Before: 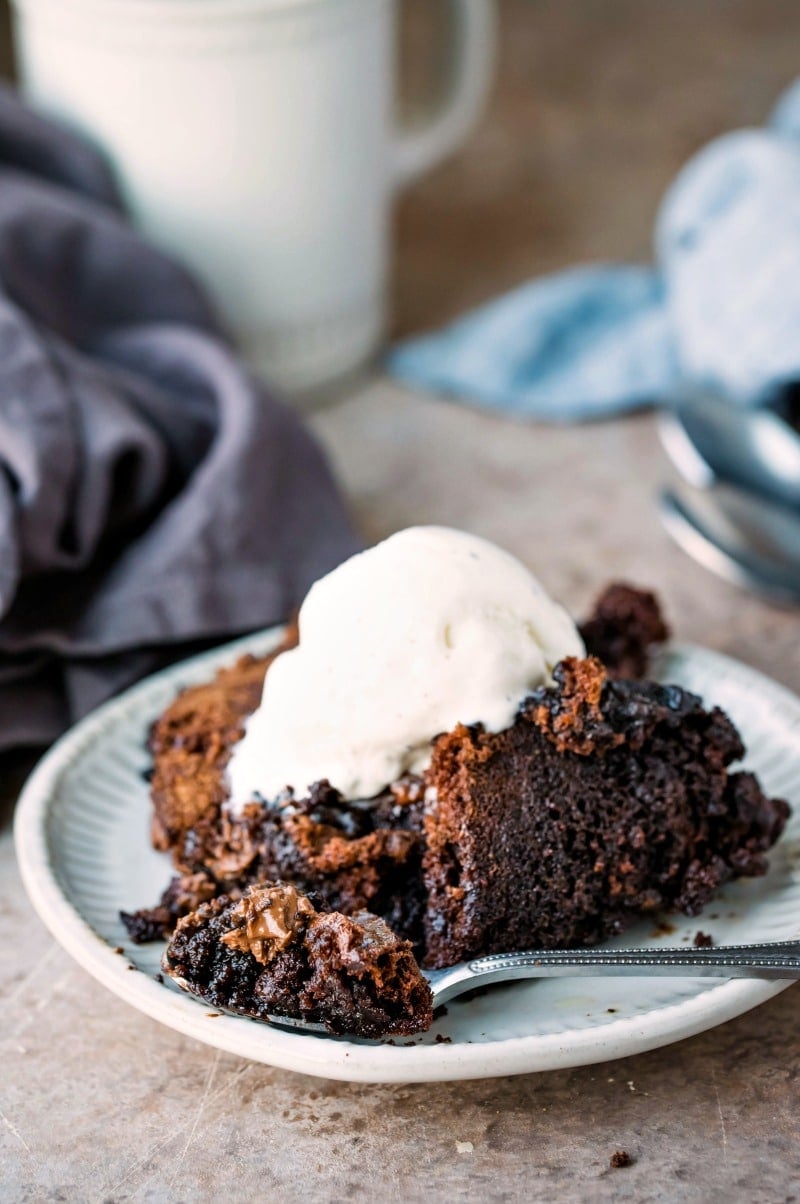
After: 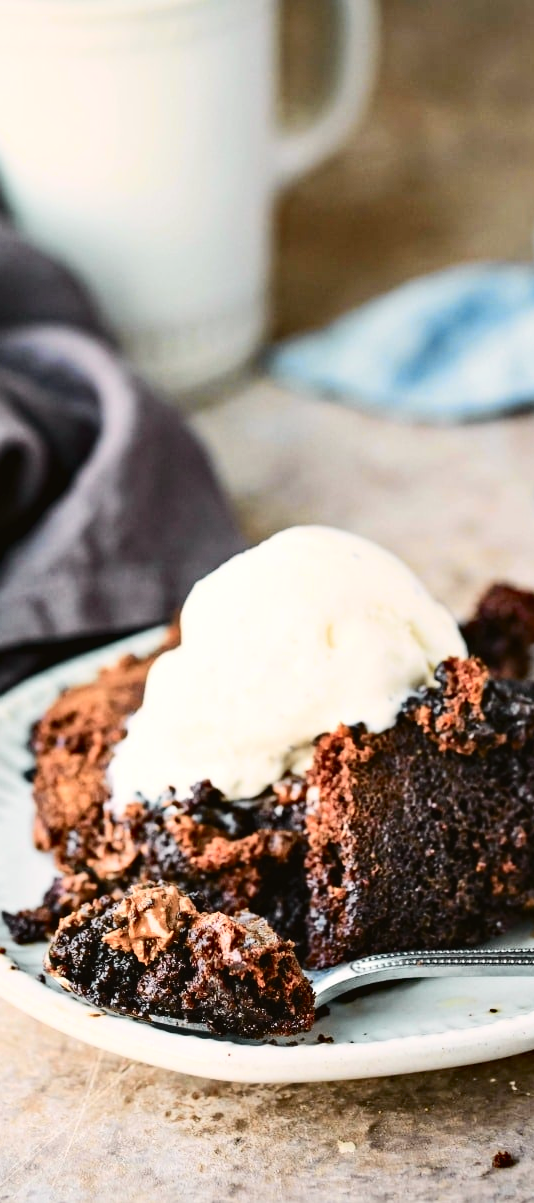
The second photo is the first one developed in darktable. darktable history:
crop and rotate: left 14.9%, right 18.298%
haze removal: compatibility mode true, adaptive false
tone curve: curves: ch0 [(0, 0.026) (0.184, 0.172) (0.391, 0.468) (0.446, 0.56) (0.605, 0.758) (0.831, 0.931) (0.992, 1)]; ch1 [(0, 0) (0.437, 0.447) (0.501, 0.502) (0.538, 0.539) (0.574, 0.589) (0.617, 0.64) (0.699, 0.749) (0.859, 0.919) (1, 1)]; ch2 [(0, 0) (0.33, 0.301) (0.421, 0.443) (0.447, 0.482) (0.499, 0.509) (0.538, 0.564) (0.585, 0.615) (0.664, 0.664) (1, 1)], color space Lab, independent channels, preserve colors none
